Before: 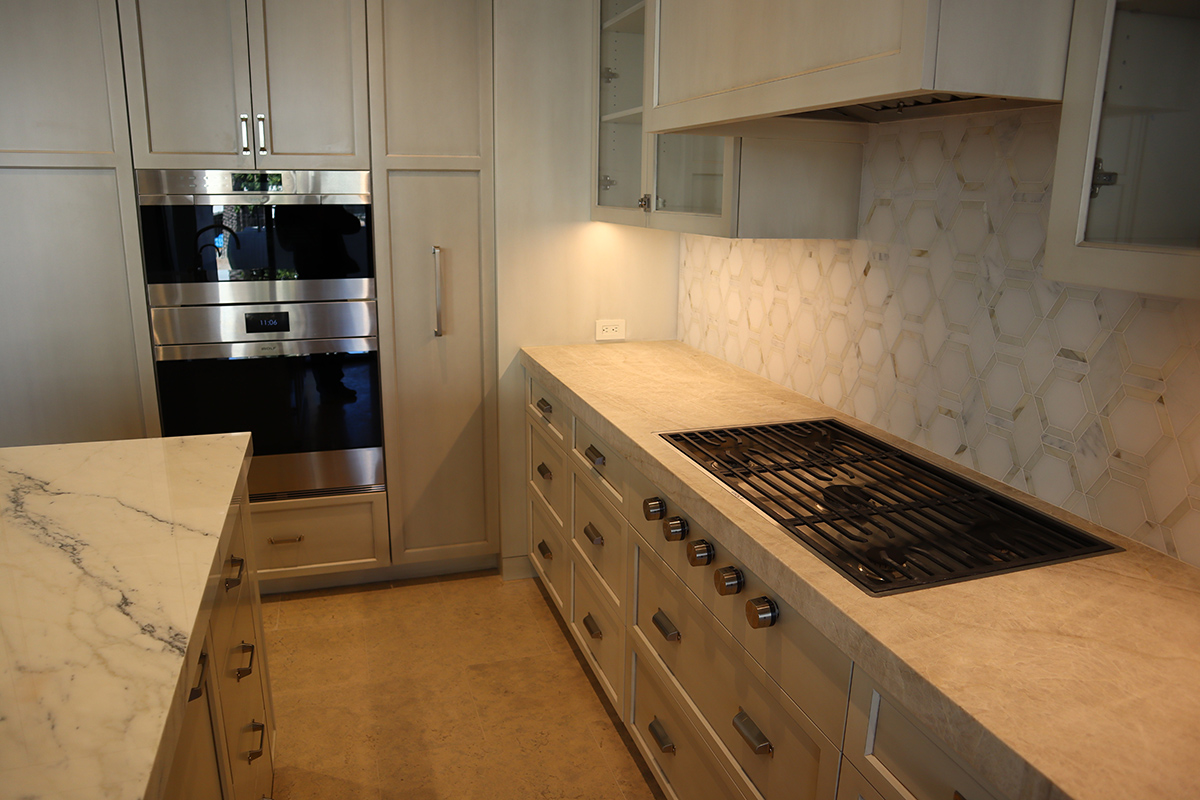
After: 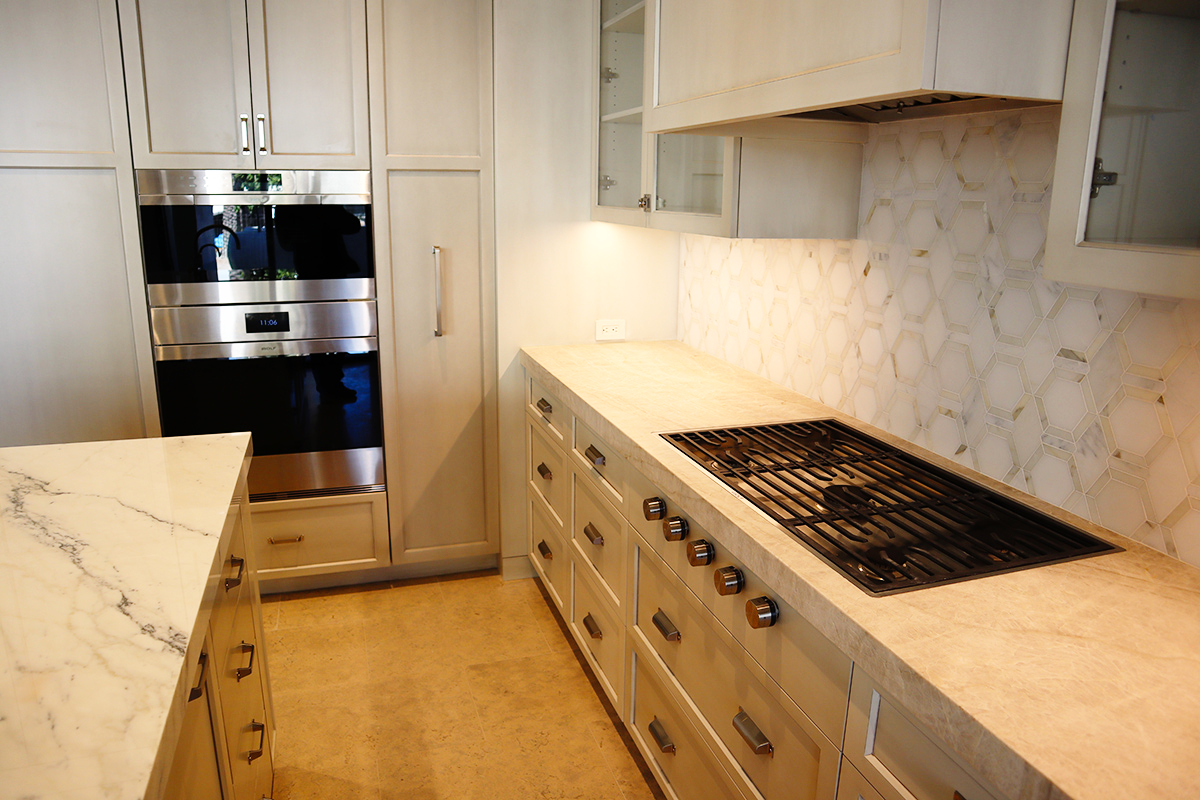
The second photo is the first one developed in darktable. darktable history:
base curve: curves: ch0 [(0, 0) (0.008, 0.007) (0.022, 0.029) (0.048, 0.089) (0.092, 0.197) (0.191, 0.399) (0.275, 0.534) (0.357, 0.65) (0.477, 0.78) (0.542, 0.833) (0.799, 0.973) (1, 1)], preserve colors none
color calibration: illuminant custom, x 0.348, y 0.365, temperature 4933.81 K
